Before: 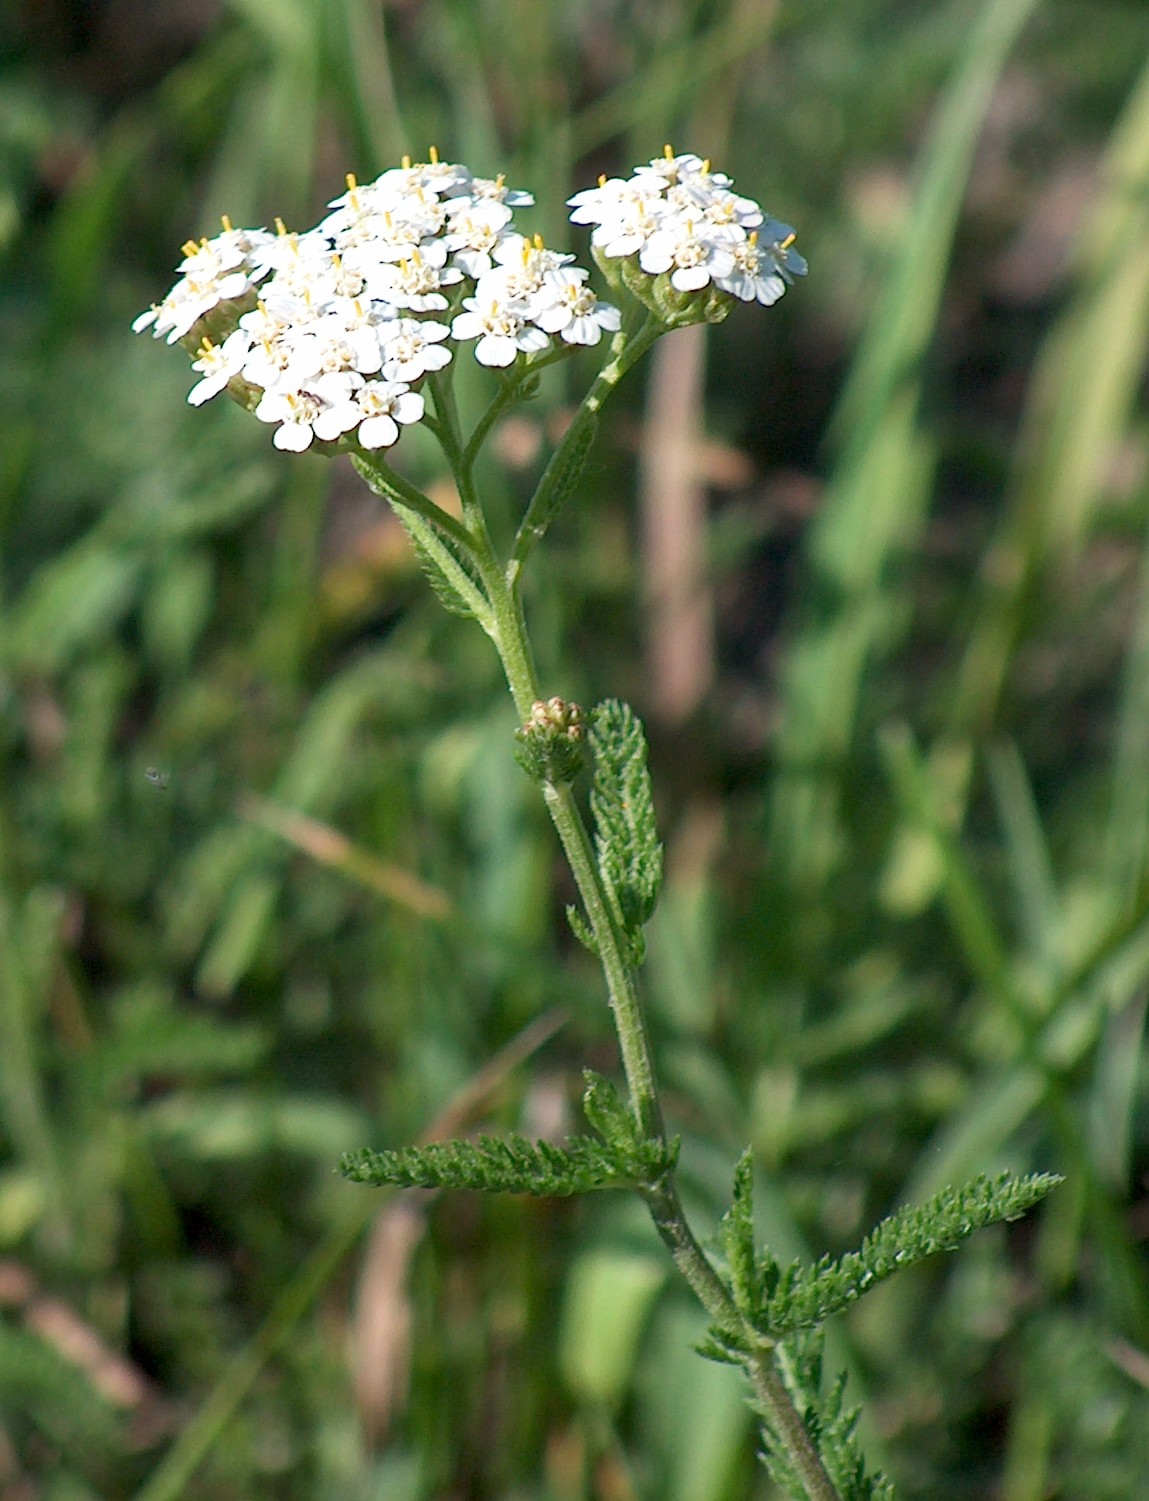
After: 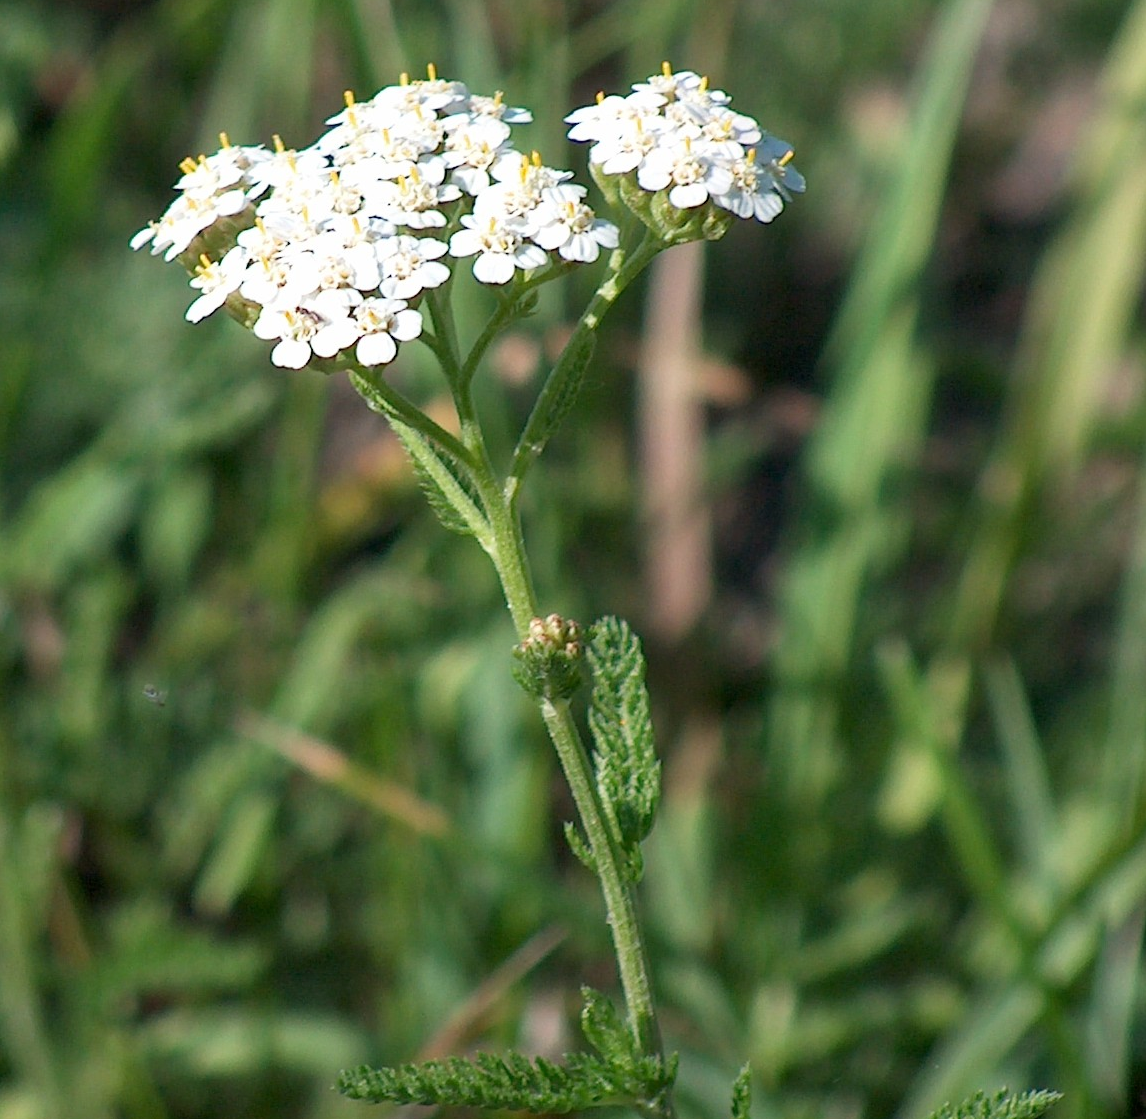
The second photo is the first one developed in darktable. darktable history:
crop: left 0.222%, top 5.534%, bottom 19.899%
